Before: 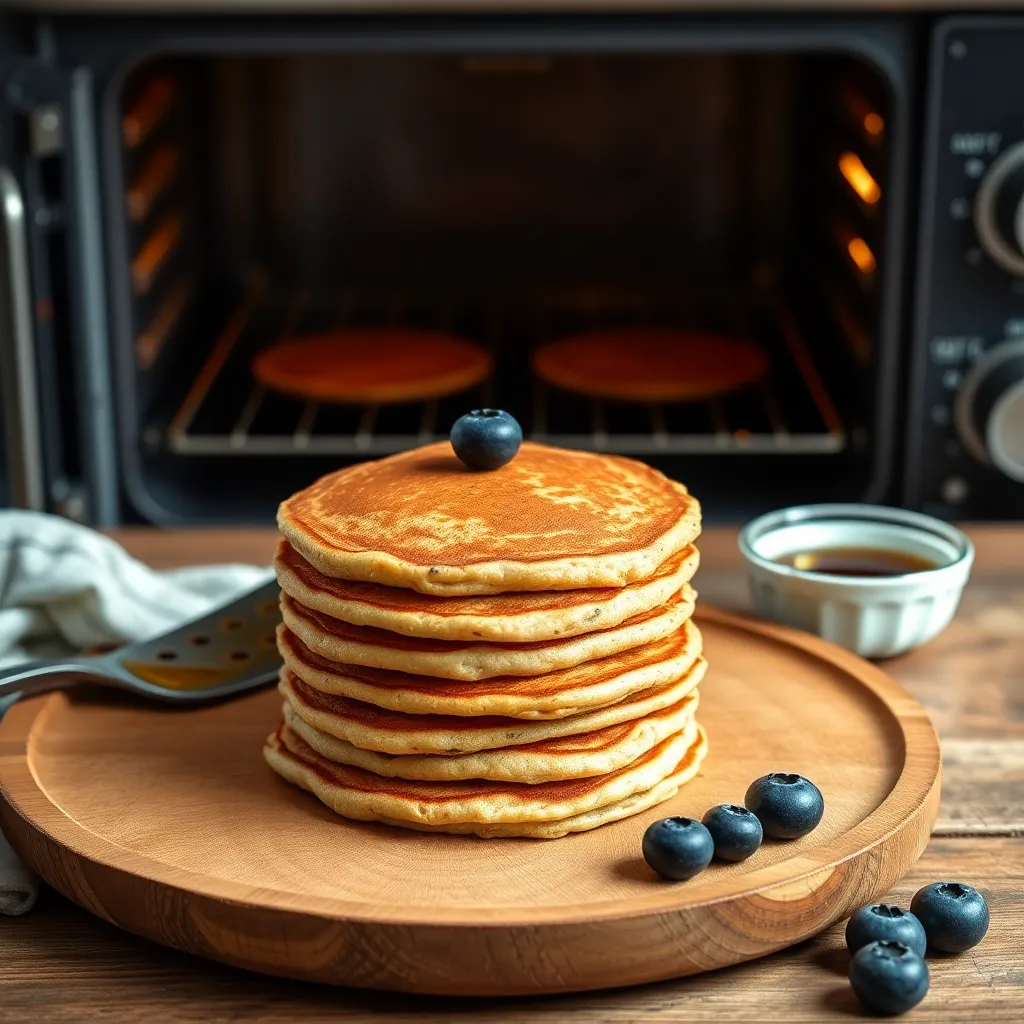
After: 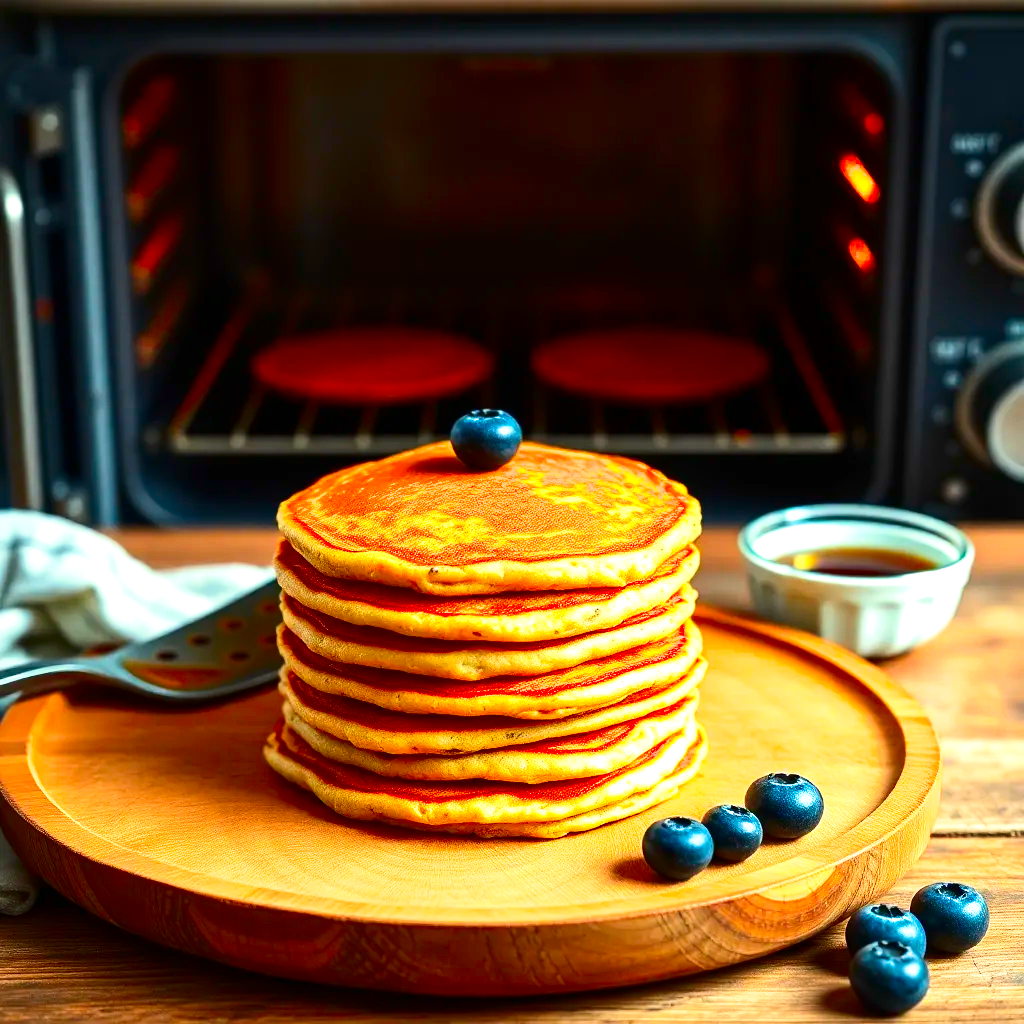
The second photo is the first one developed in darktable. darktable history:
contrast brightness saturation: contrast 0.26, brightness 0.02, saturation 0.87
split-toning: shadows › saturation 0.61, highlights › saturation 0.58, balance -28.74, compress 87.36%
exposure: exposure 0.6 EV, compensate highlight preservation false
